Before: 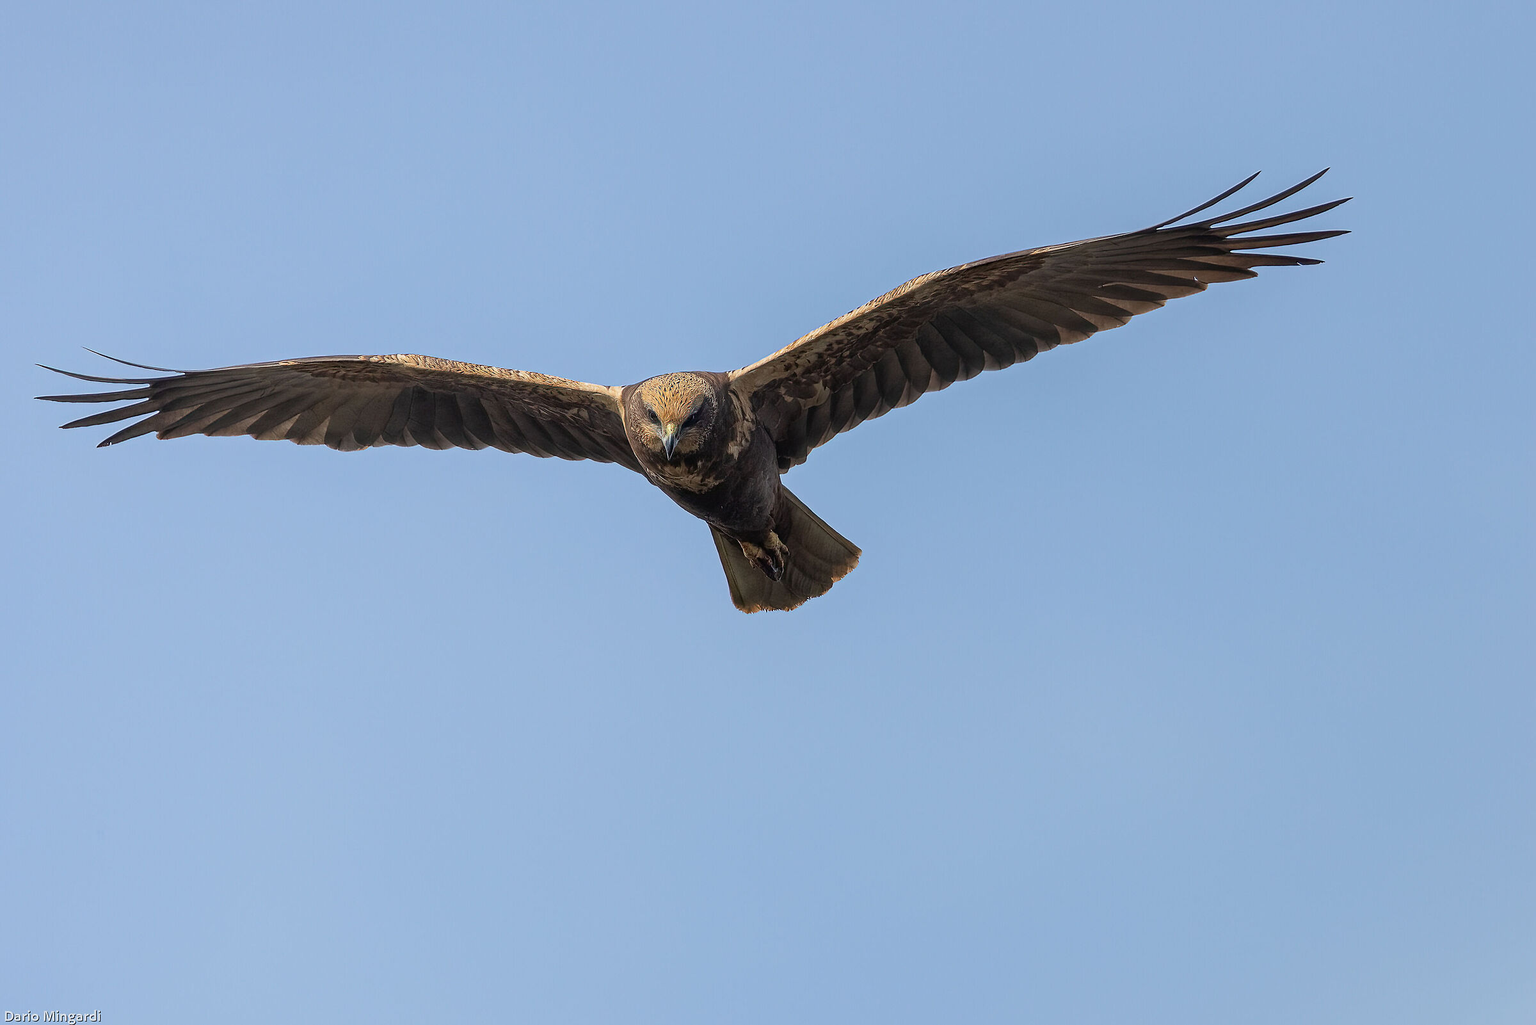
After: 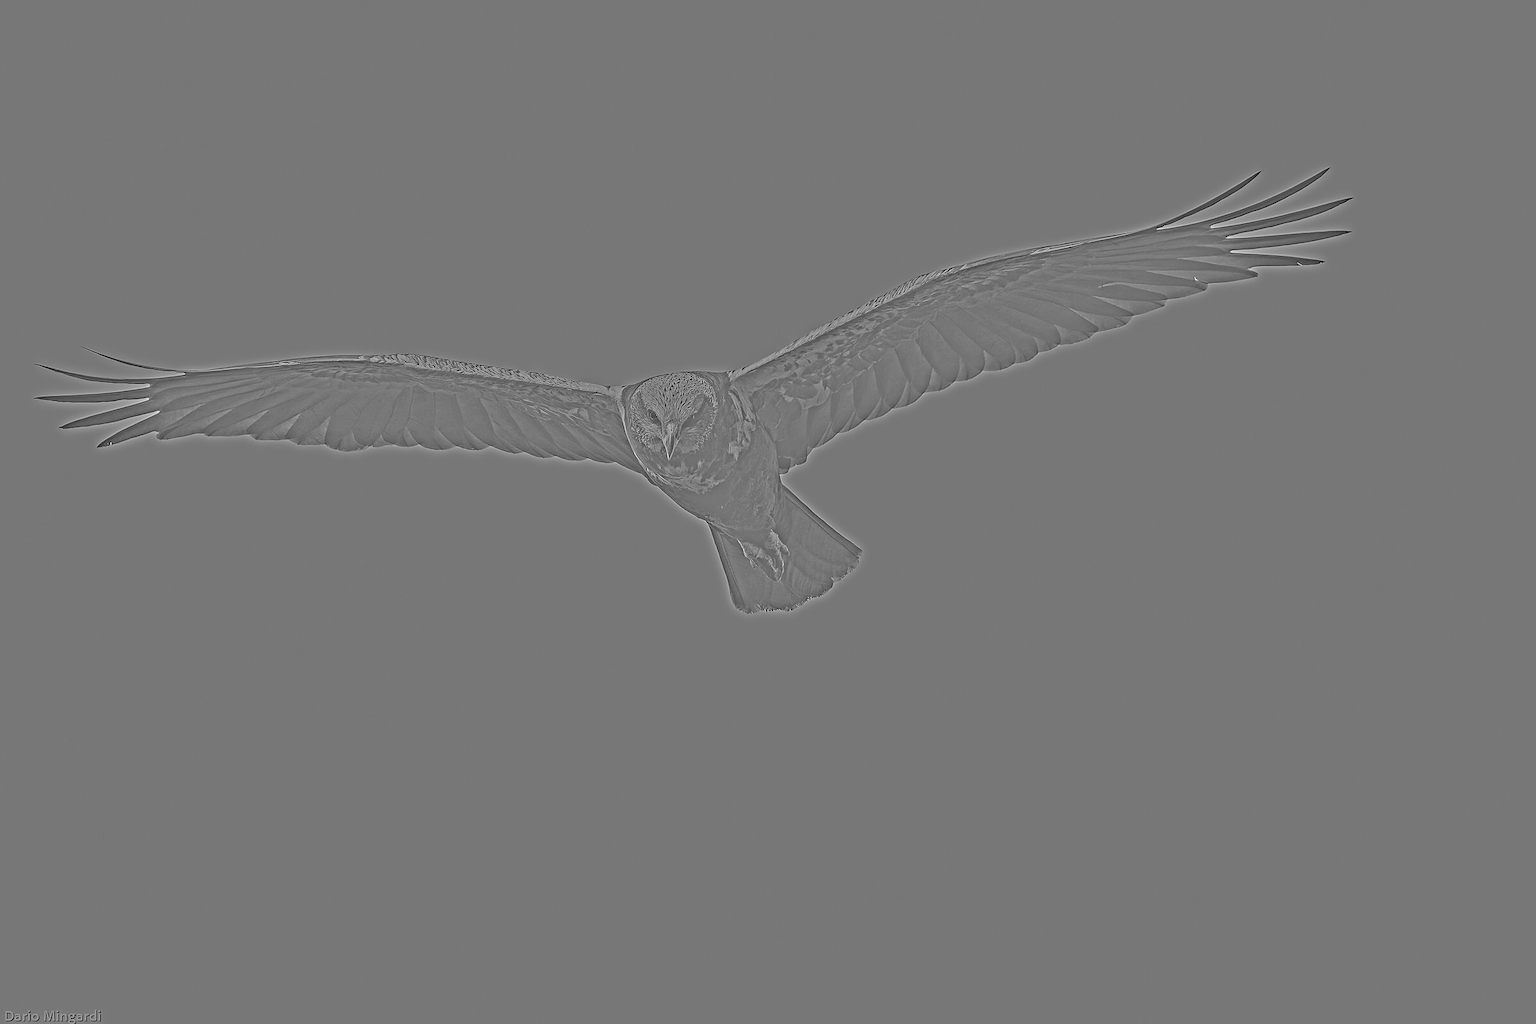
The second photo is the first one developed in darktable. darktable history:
highpass: sharpness 25.84%, contrast boost 14.94%
sharpen: amount 0.2
exposure: black level correction 0.001, compensate highlight preservation false
color balance rgb: perceptual saturation grading › global saturation 20%, perceptual saturation grading › highlights 2.68%, perceptual saturation grading › shadows 50%
